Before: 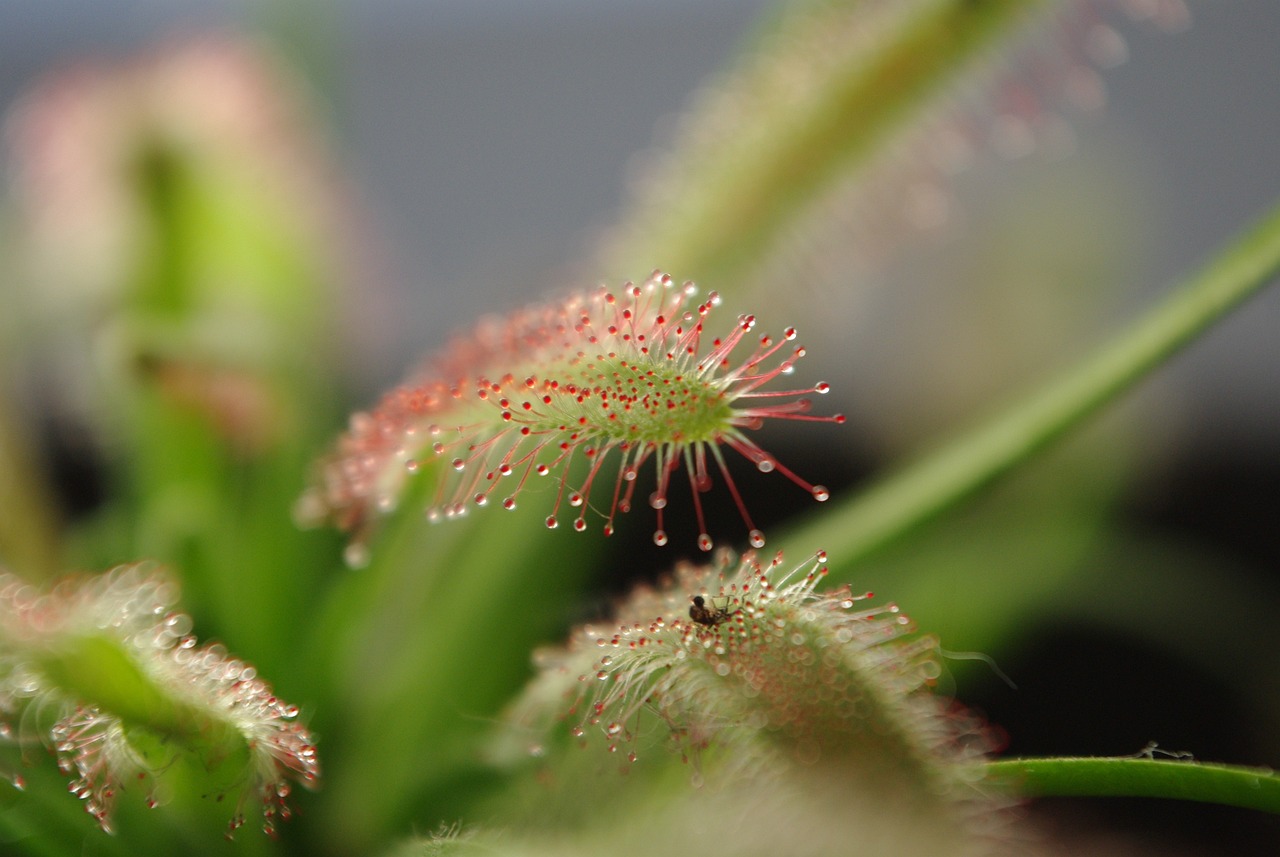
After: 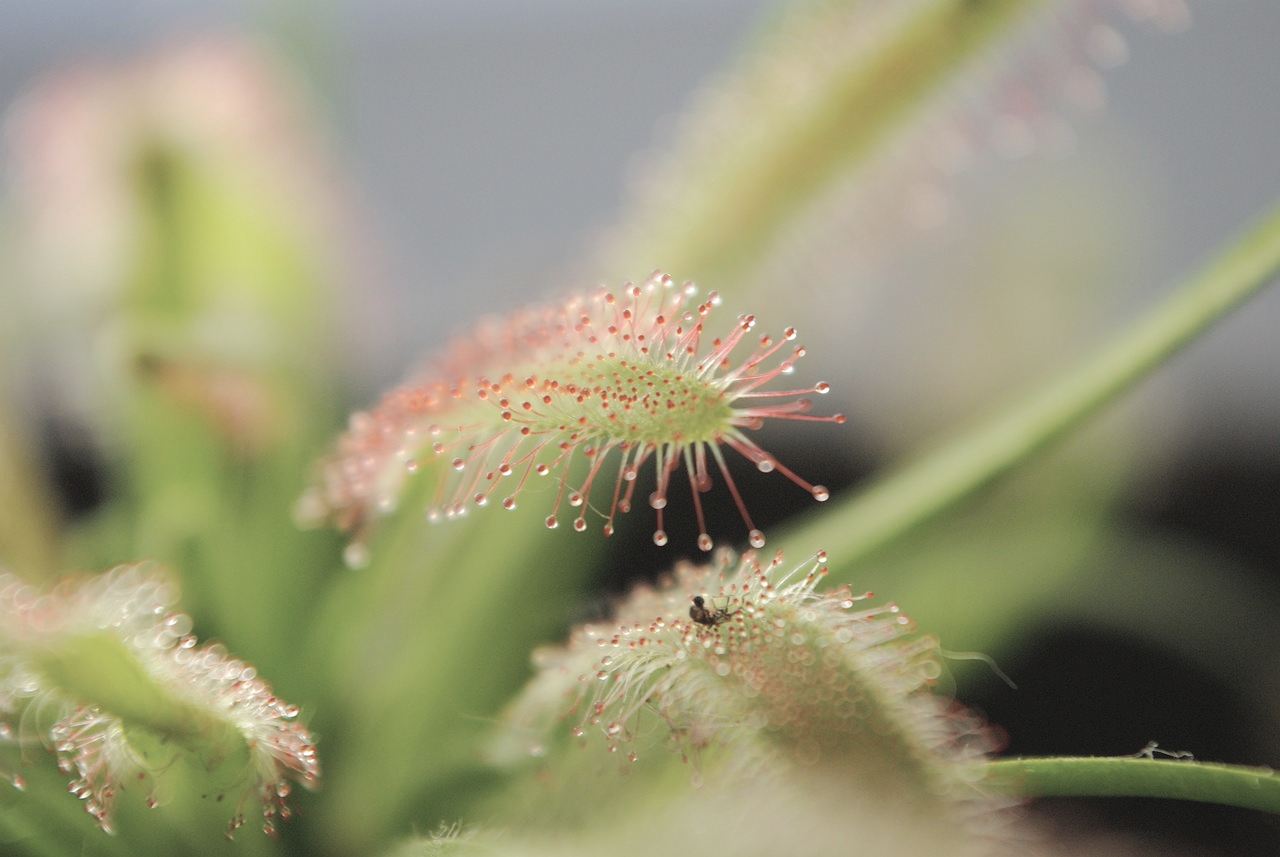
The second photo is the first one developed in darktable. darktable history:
color balance rgb: perceptual saturation grading › global saturation 25%, perceptual brilliance grading › mid-tones 10%, perceptual brilliance grading › shadows 15%, global vibrance 20%
contrast brightness saturation: brightness 0.18, saturation -0.5
